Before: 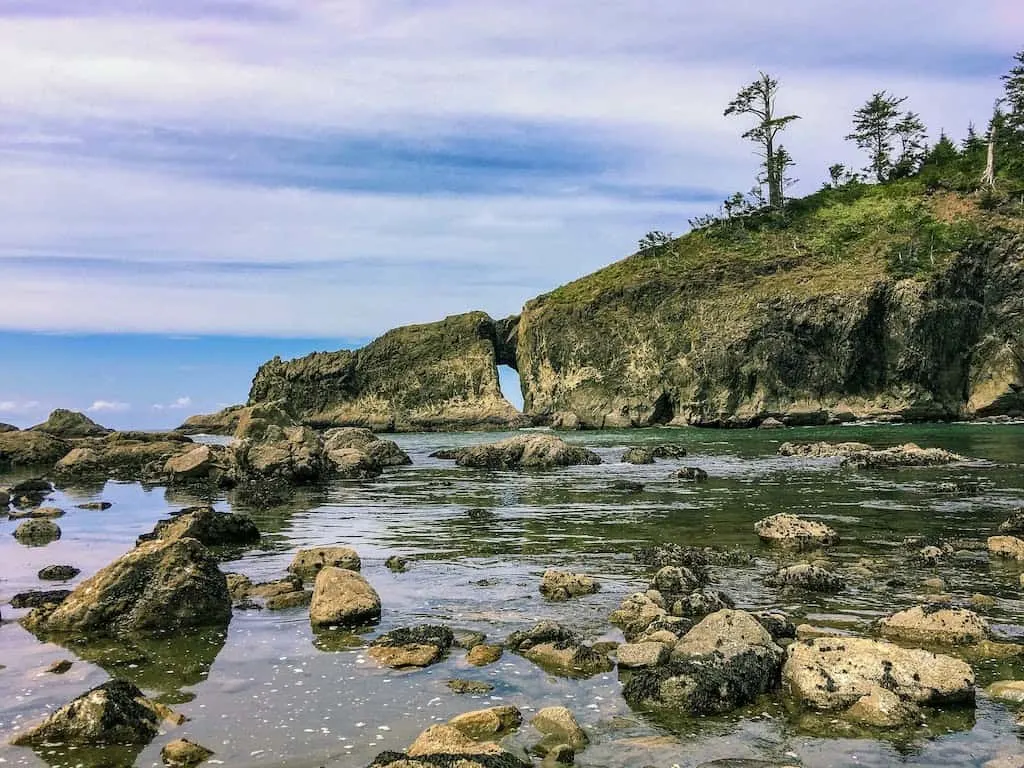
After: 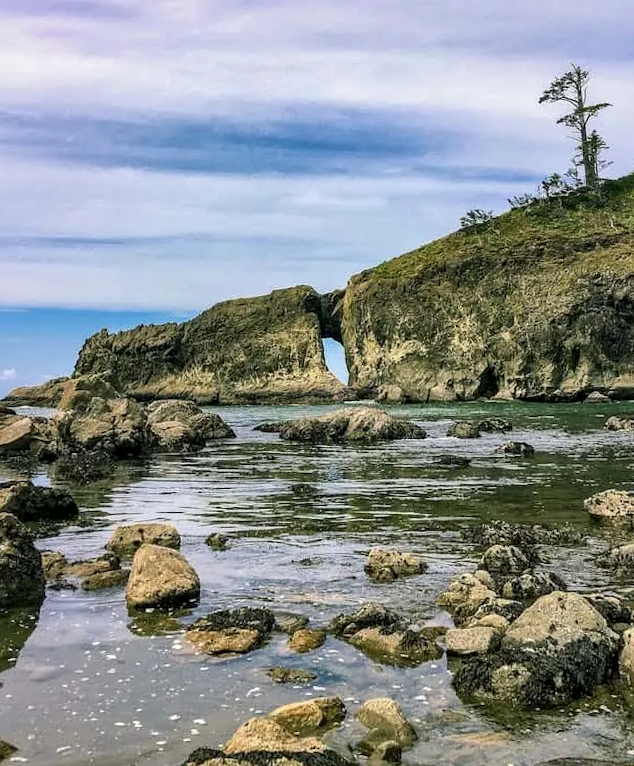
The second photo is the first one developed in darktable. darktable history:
rotate and perspective: rotation 0.215°, lens shift (vertical) -0.139, crop left 0.069, crop right 0.939, crop top 0.002, crop bottom 0.996
local contrast: mode bilateral grid, contrast 20, coarseness 50, detail 141%, midtone range 0.2
crop and rotate: left 14.292%, right 19.041%
